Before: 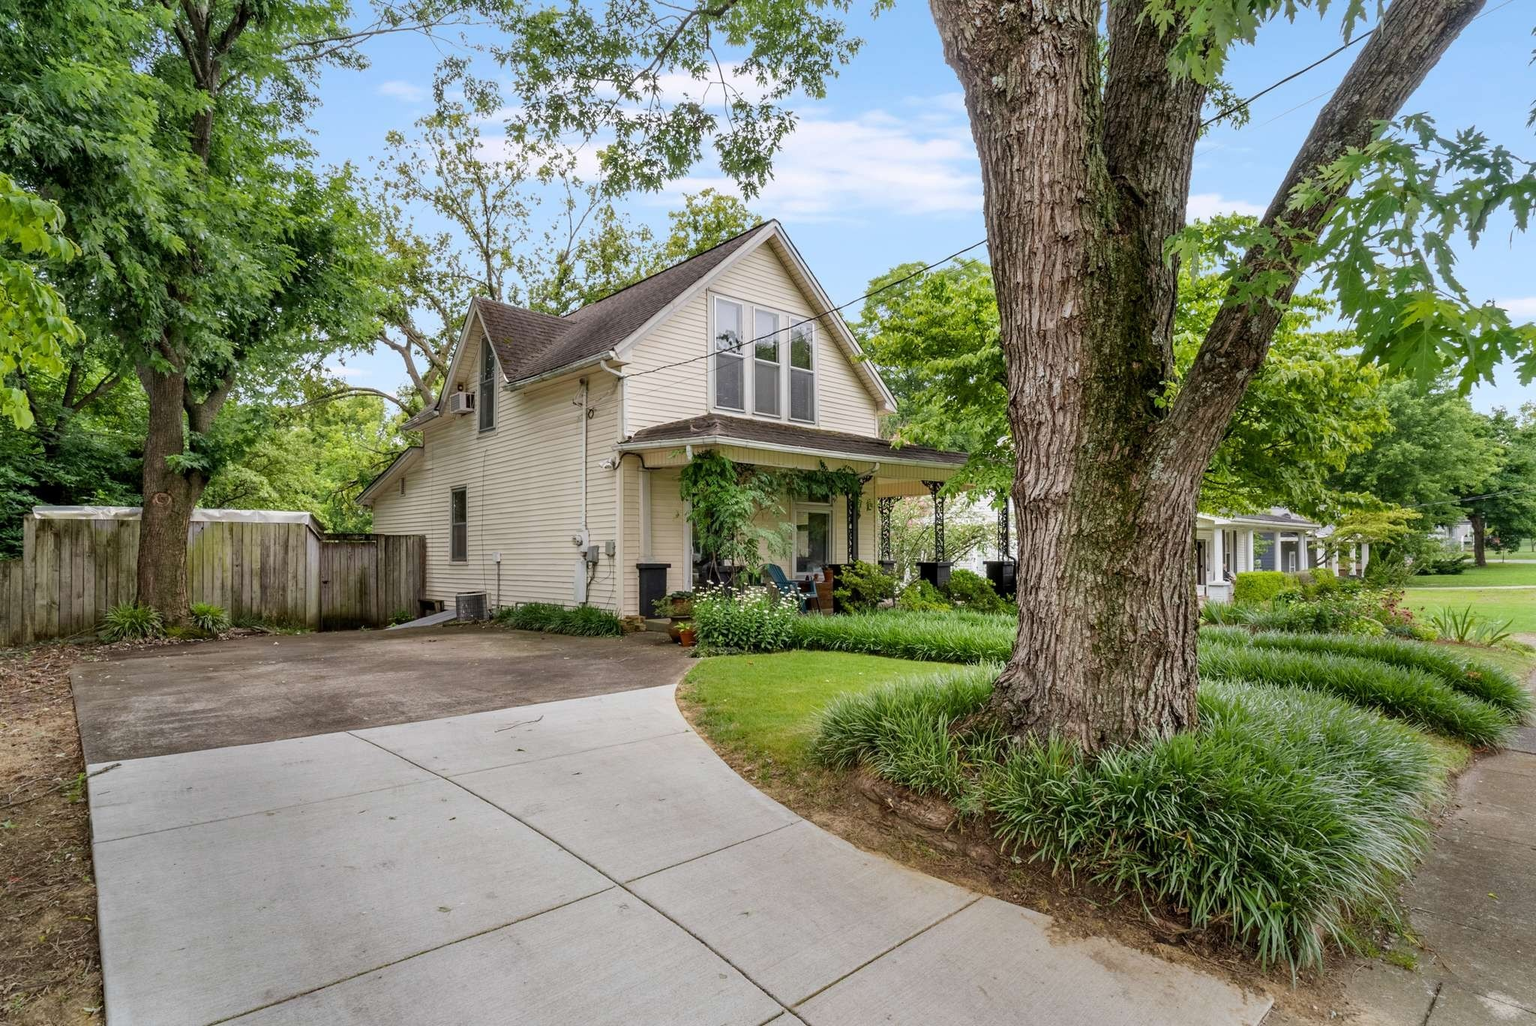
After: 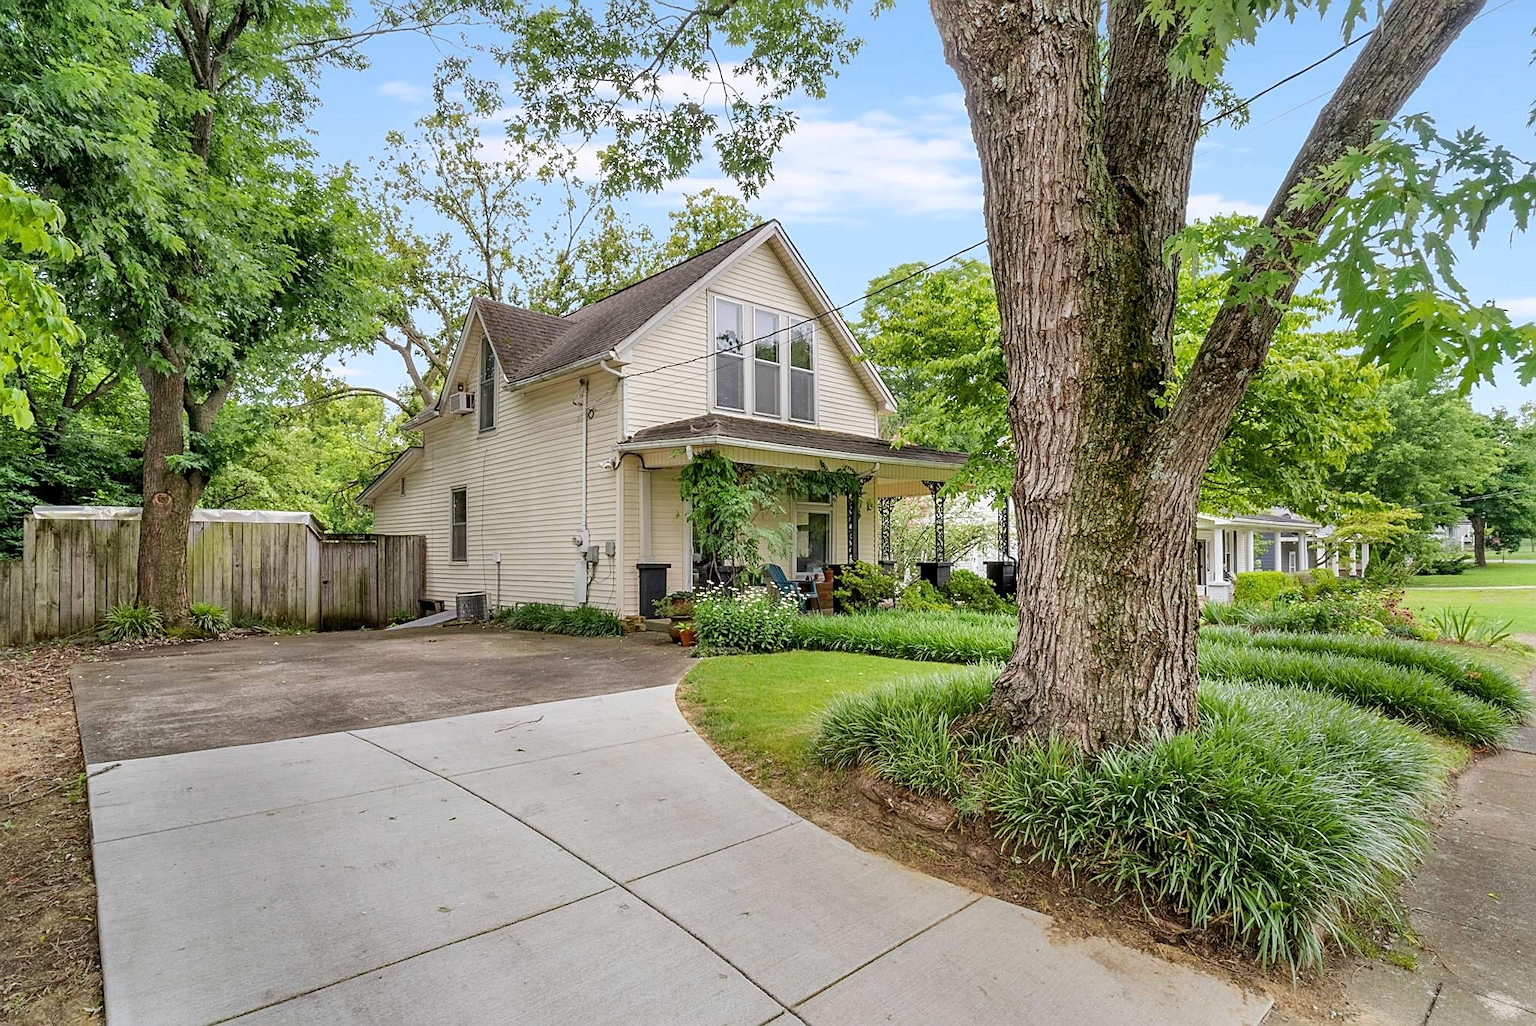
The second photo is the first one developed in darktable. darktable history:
sharpen: on, module defaults
tone equalizer: -8 EV 0.025 EV, -7 EV -0.01 EV, -6 EV 0.03 EV, -5 EV 0.036 EV, -4 EV 0.265 EV, -3 EV 0.645 EV, -2 EV 0.559 EV, -1 EV 0.171 EV, +0 EV 0.04 EV, smoothing diameter 24.93%, edges refinement/feathering 8.75, preserve details guided filter
